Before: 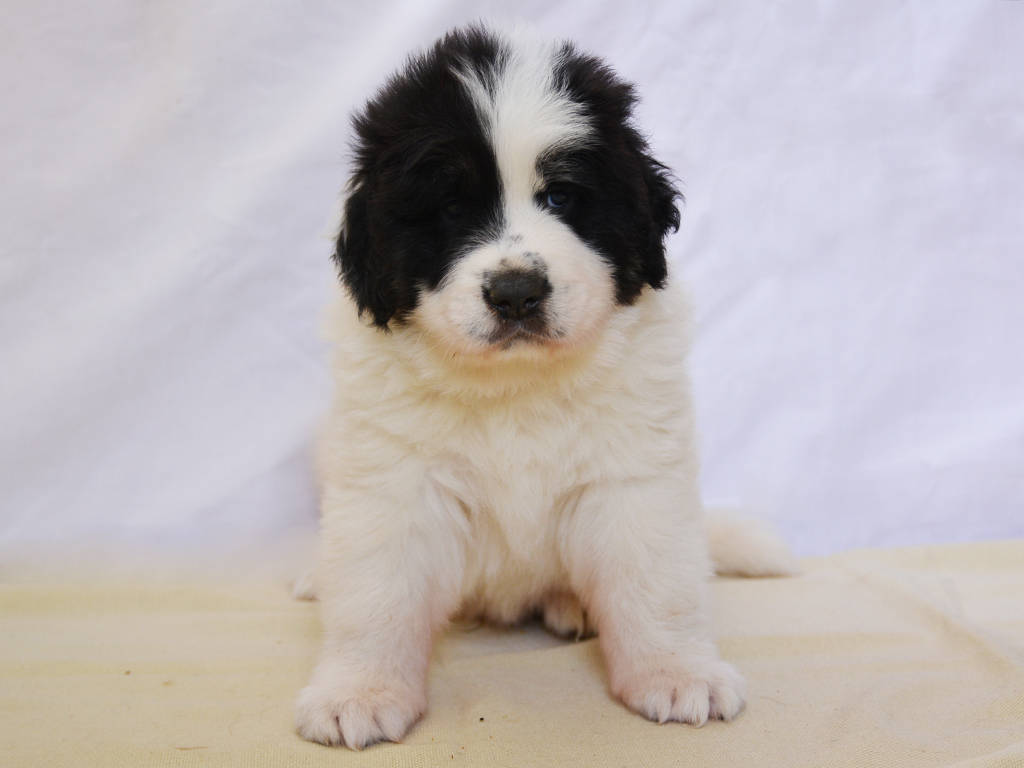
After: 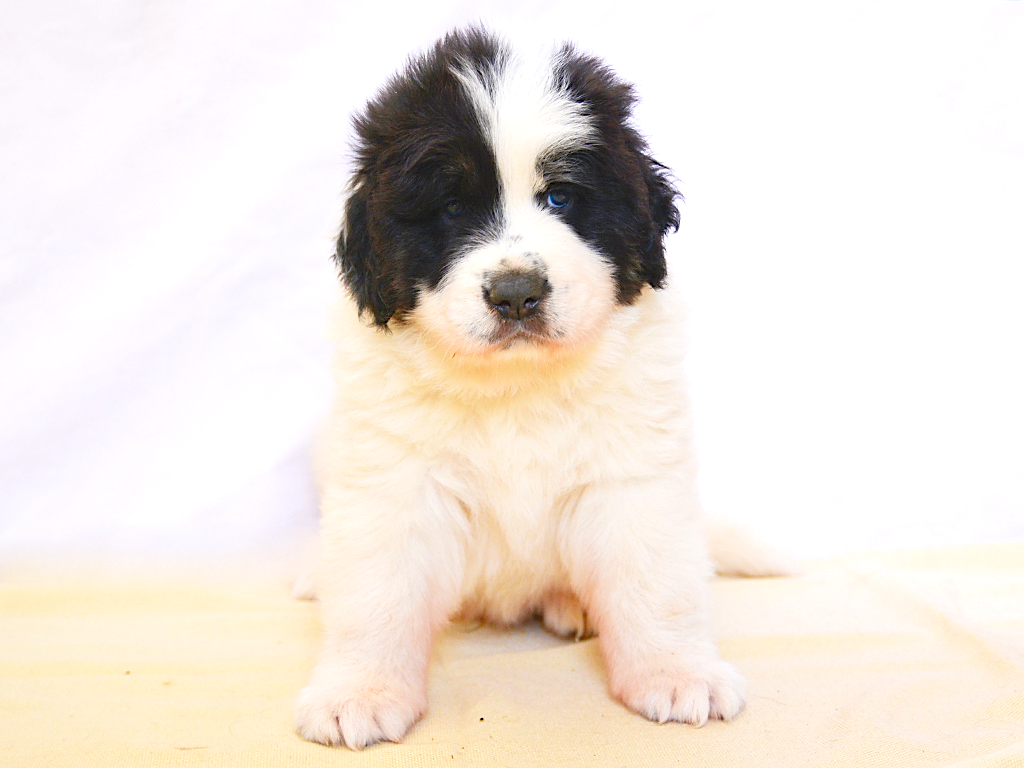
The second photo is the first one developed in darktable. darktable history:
contrast brightness saturation: contrast 0.08, saturation 0.02
levels: levels [0.008, 0.318, 0.836]
color zones: curves: ch0 [(0.068, 0.464) (0.25, 0.5) (0.48, 0.508) (0.75, 0.536) (0.886, 0.476) (0.967, 0.456)]; ch1 [(0.066, 0.456) (0.25, 0.5) (0.616, 0.508) (0.746, 0.56) (0.934, 0.444)]
sharpen: on, module defaults
